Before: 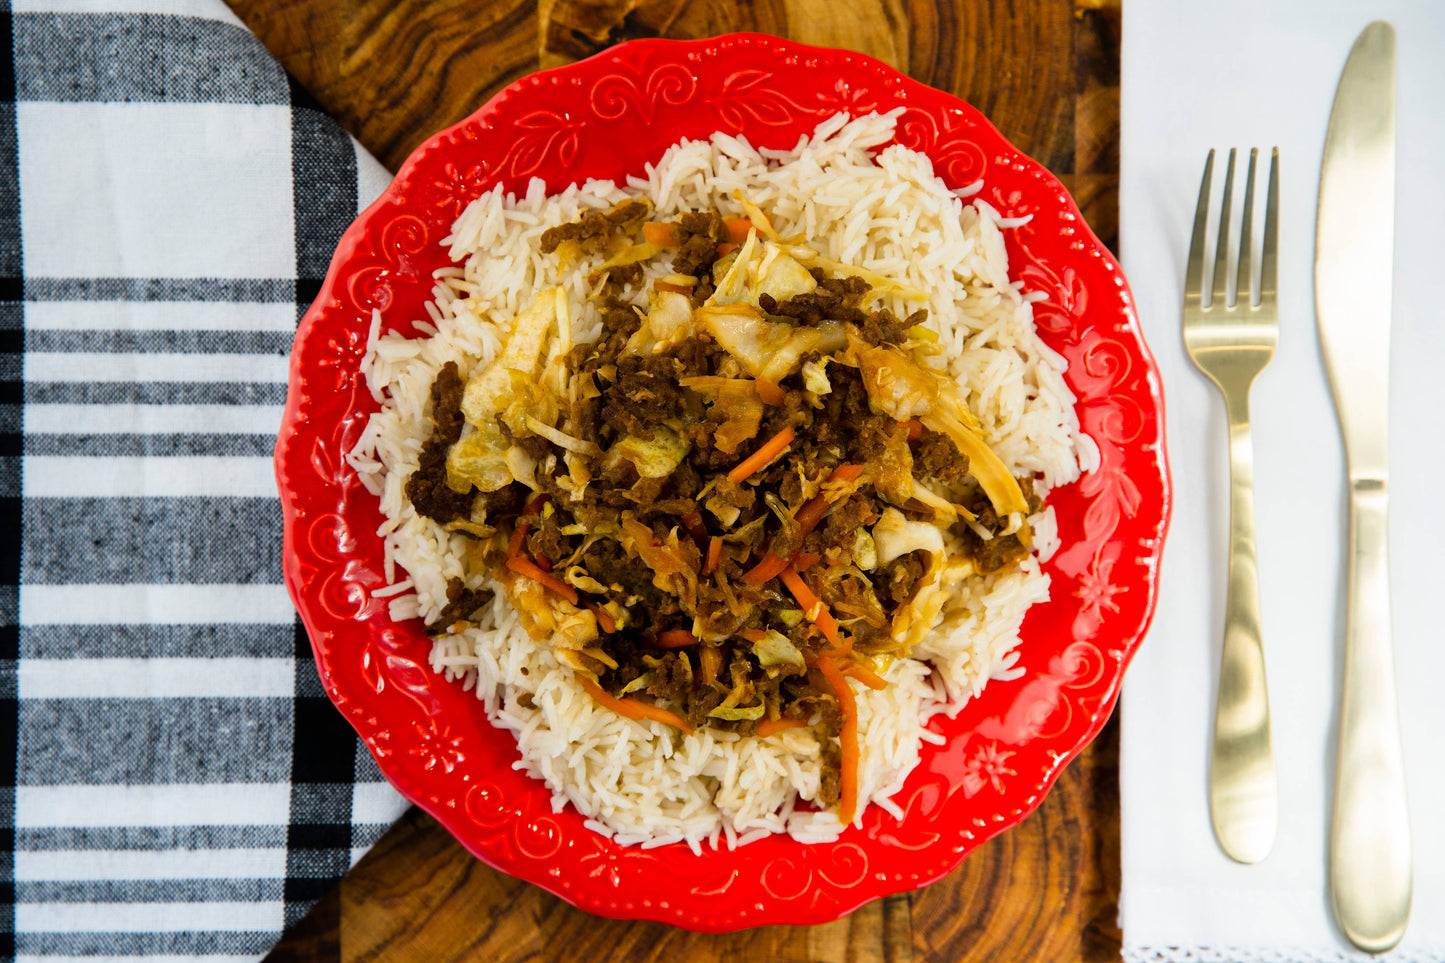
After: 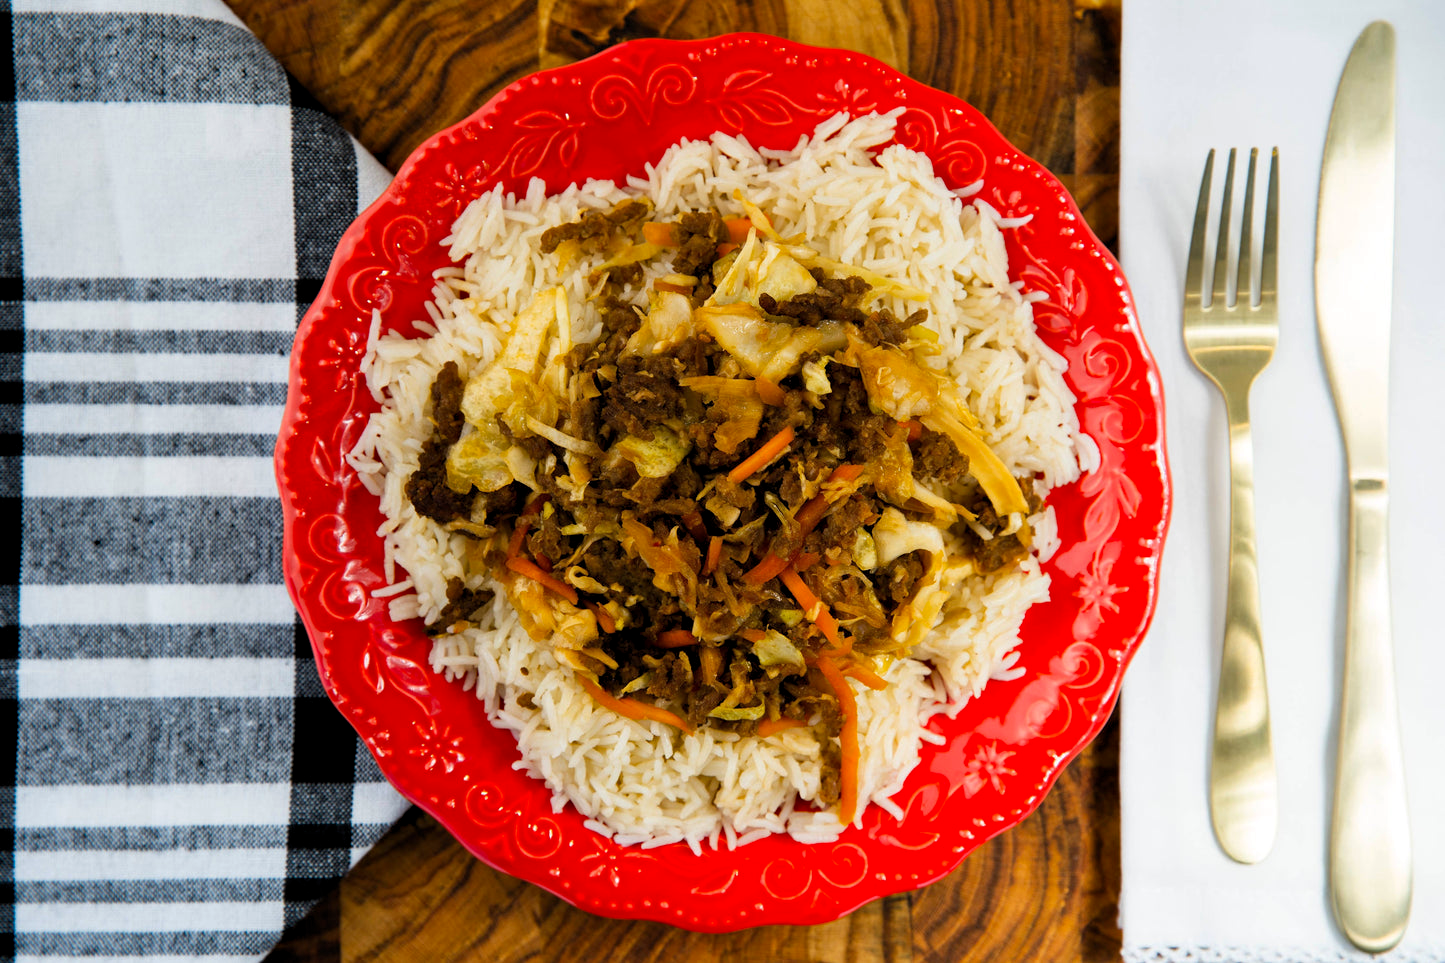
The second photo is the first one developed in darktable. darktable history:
levels: levels [0.016, 0.5, 0.996]
haze removal: compatibility mode true, adaptive false
